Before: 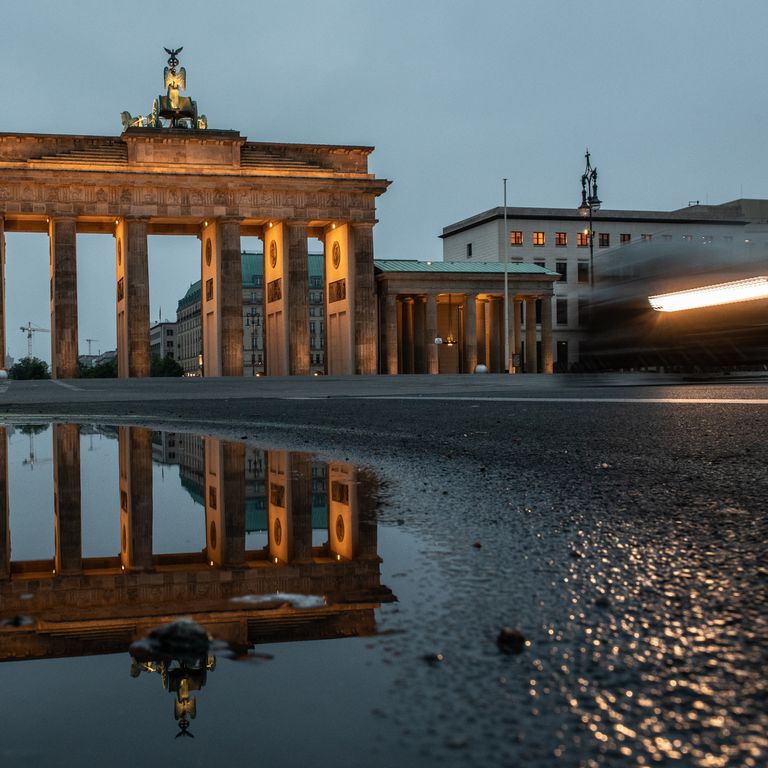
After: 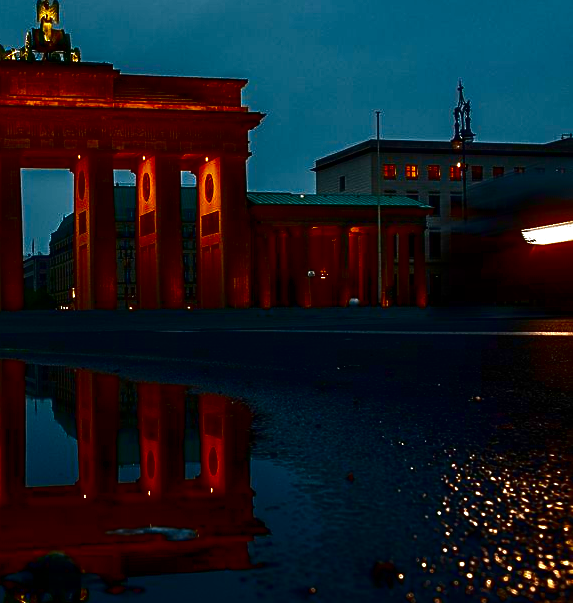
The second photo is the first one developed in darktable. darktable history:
sharpen: on, module defaults
contrast brightness saturation: brightness -0.984, saturation 0.994
crop: left 16.563%, top 8.784%, right 8.733%, bottom 12.672%
exposure: black level correction 0.001, exposure 0.193 EV, compensate exposure bias true, compensate highlight preservation false
